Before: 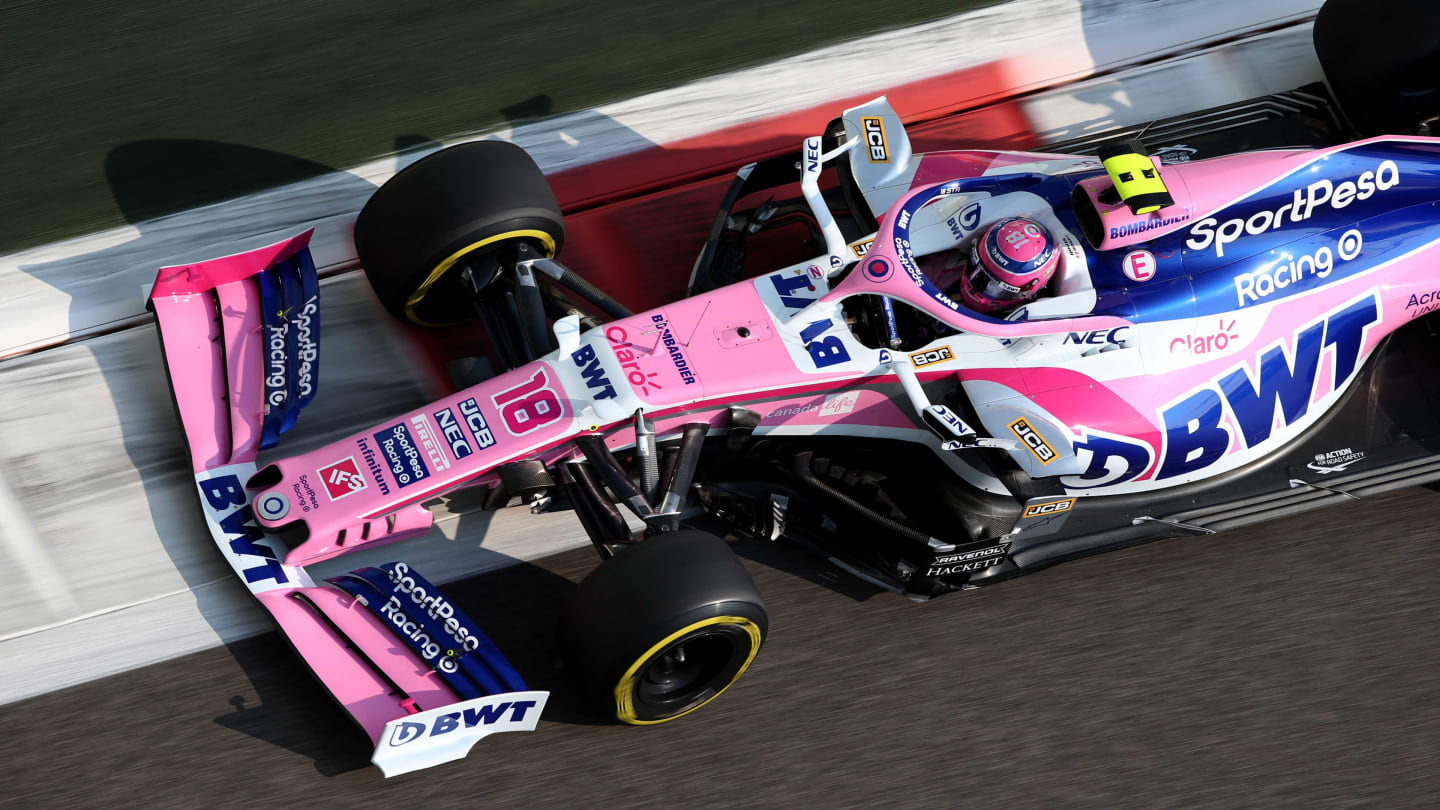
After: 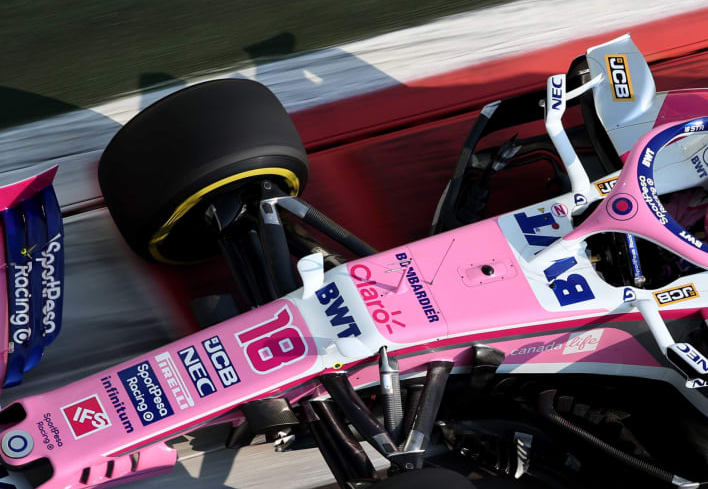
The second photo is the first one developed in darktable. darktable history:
crop: left 17.821%, top 7.737%, right 32.987%, bottom 31.824%
